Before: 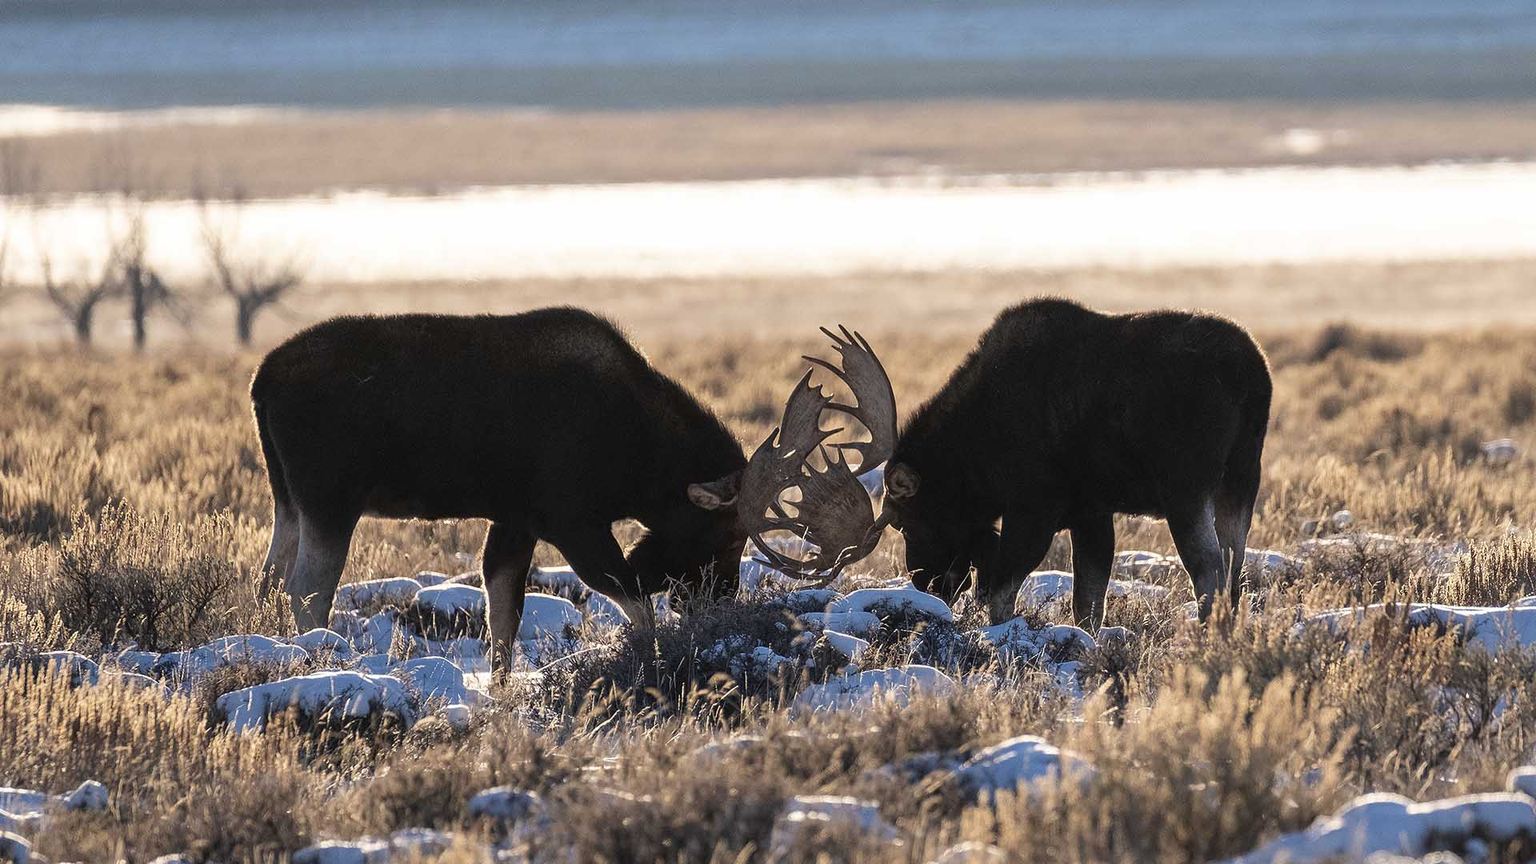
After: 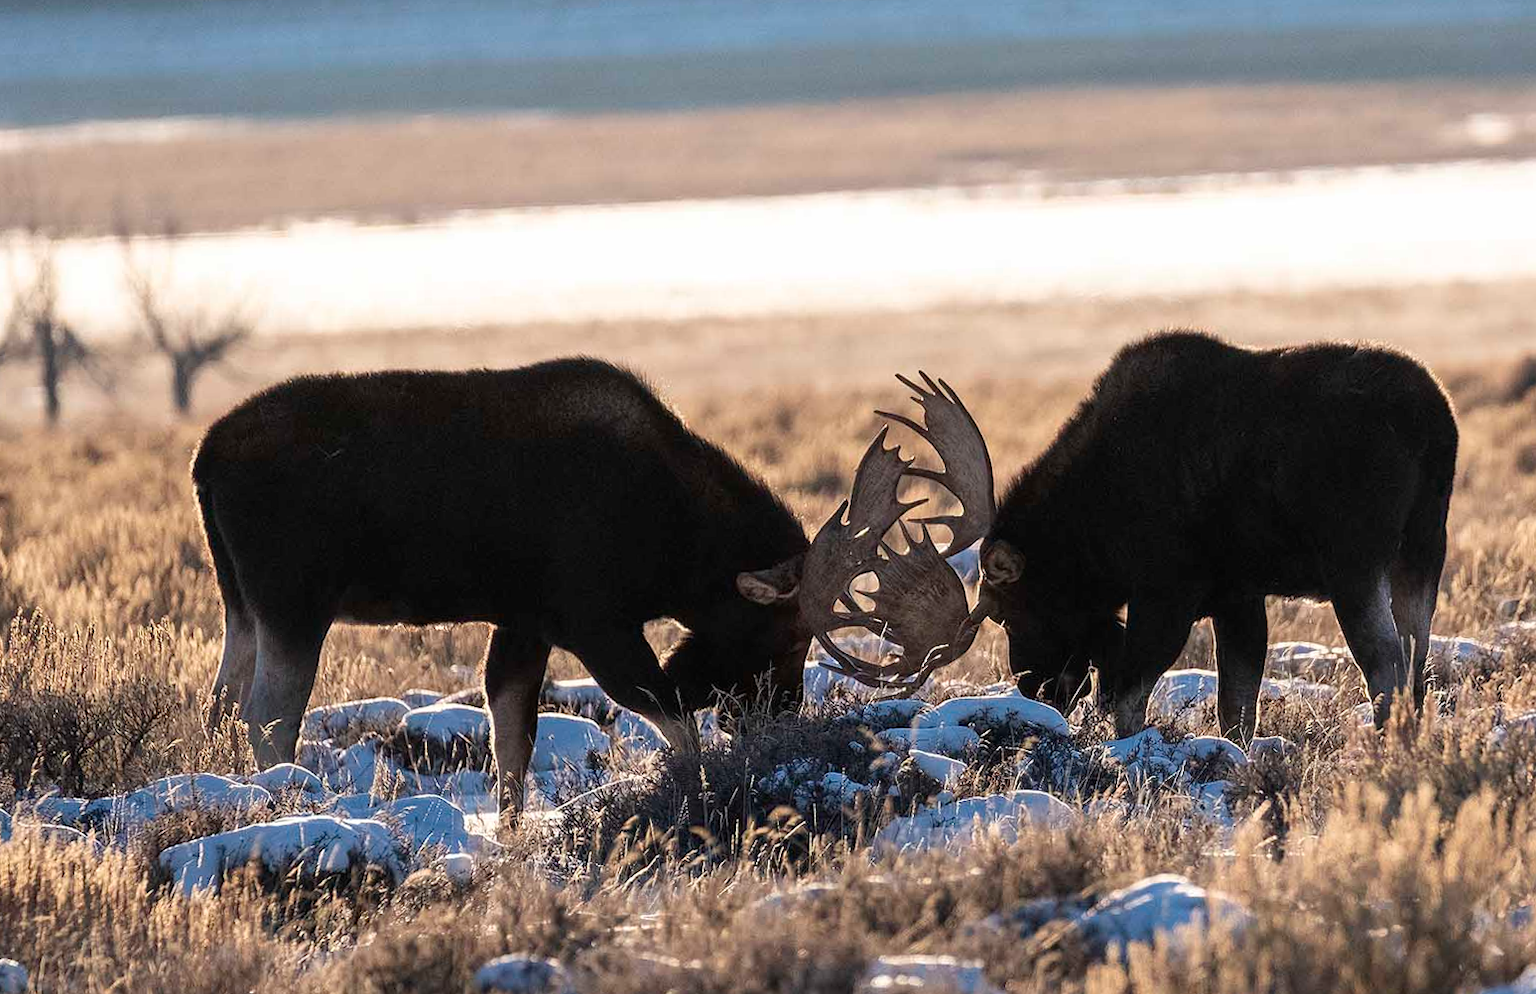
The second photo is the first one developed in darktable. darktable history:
crop and rotate: angle 1.43°, left 4.272%, top 0.718%, right 11.532%, bottom 2.372%
contrast brightness saturation: contrast 0.052
